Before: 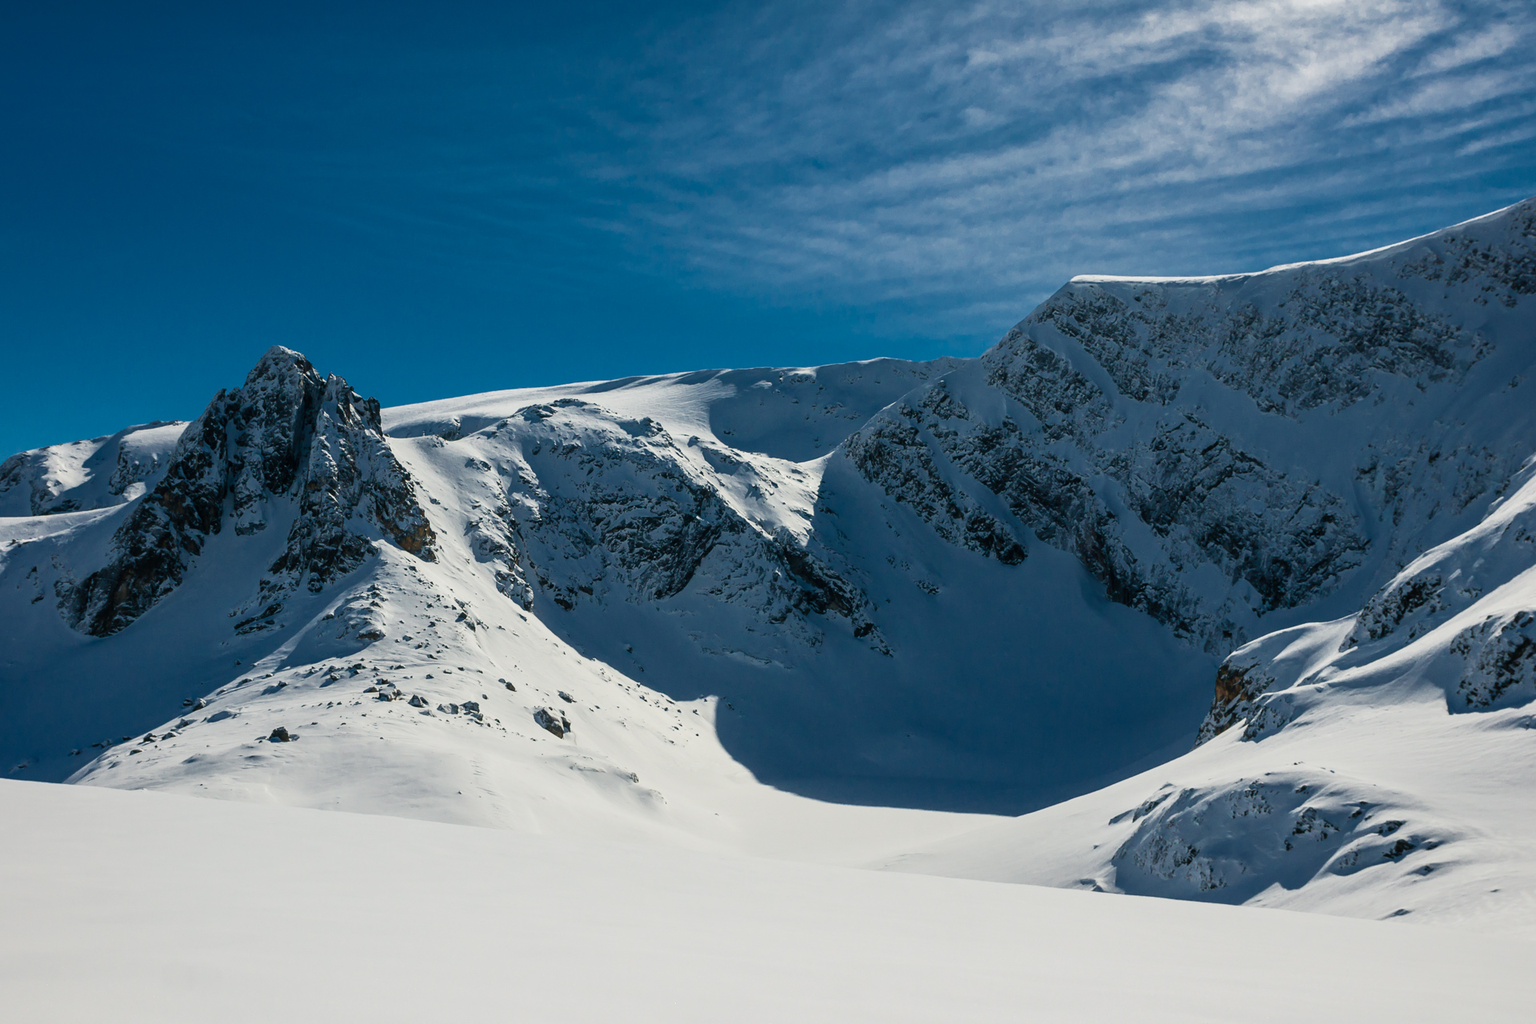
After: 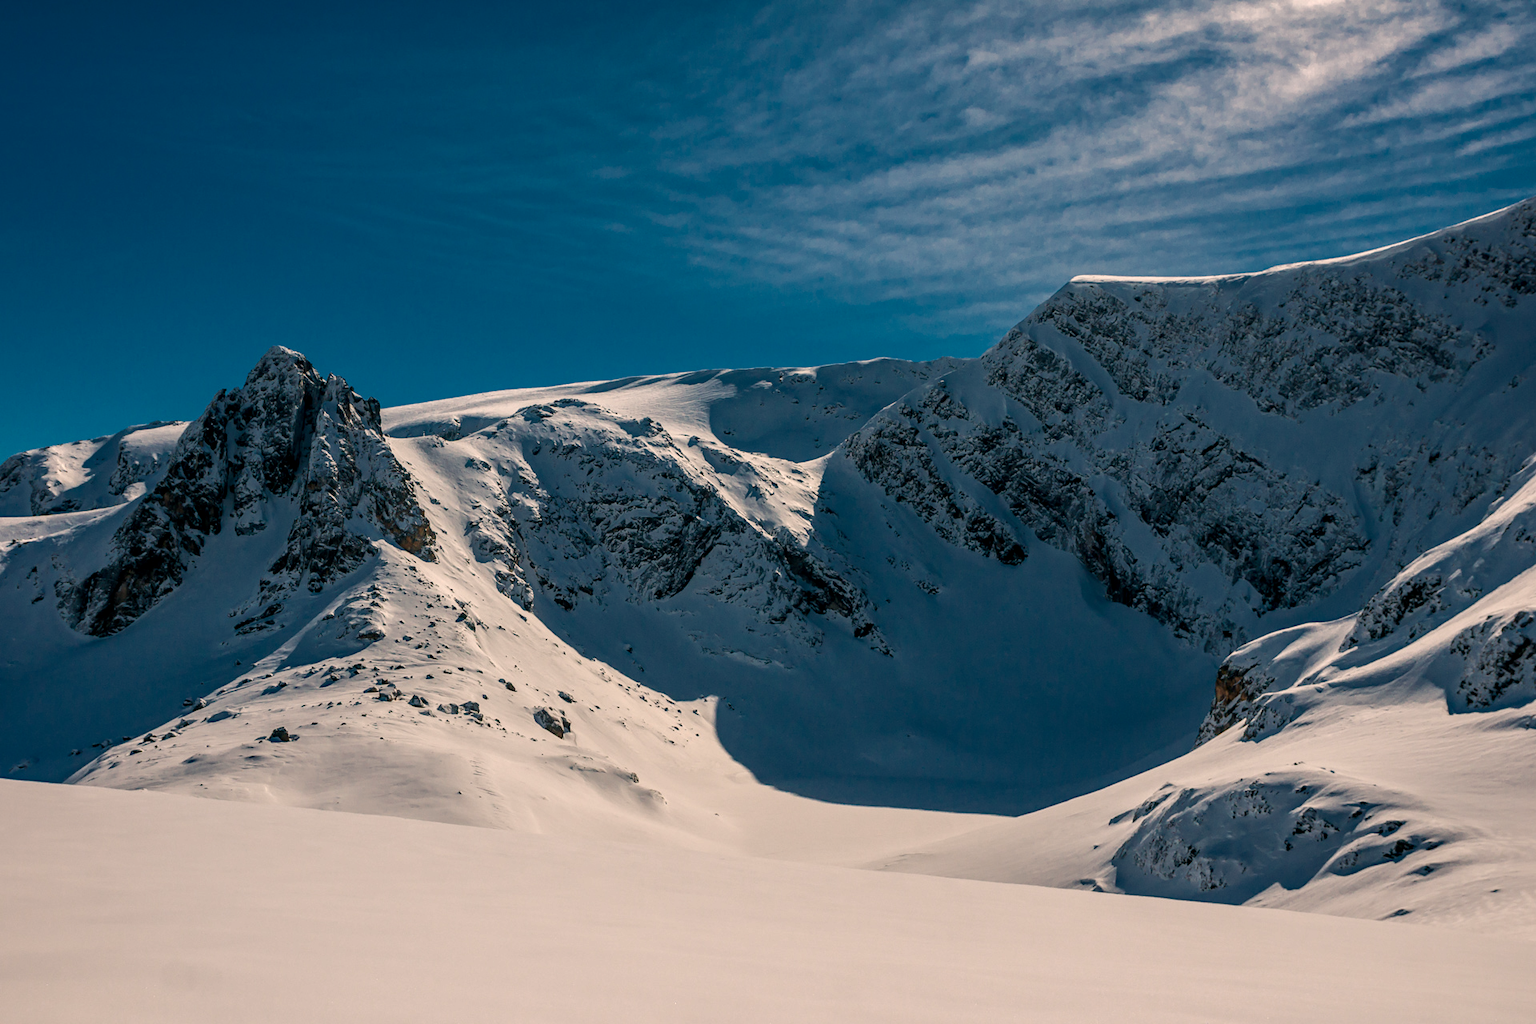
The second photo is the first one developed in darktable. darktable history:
local contrast: on, module defaults
white balance: red 1.127, blue 0.943
haze removal: compatibility mode true, adaptive false
tone curve: curves: ch0 [(0, 0) (0.568, 0.517) (0.8, 0.717) (1, 1)]
